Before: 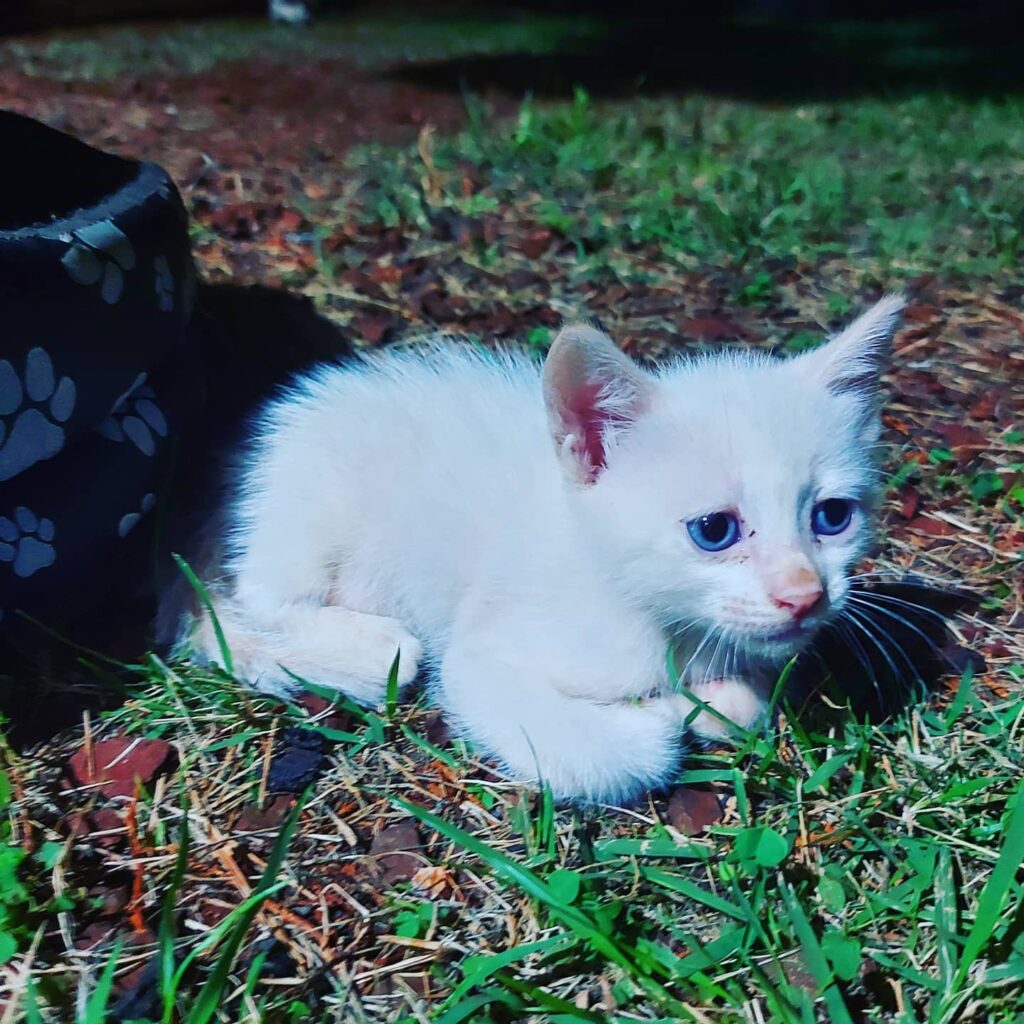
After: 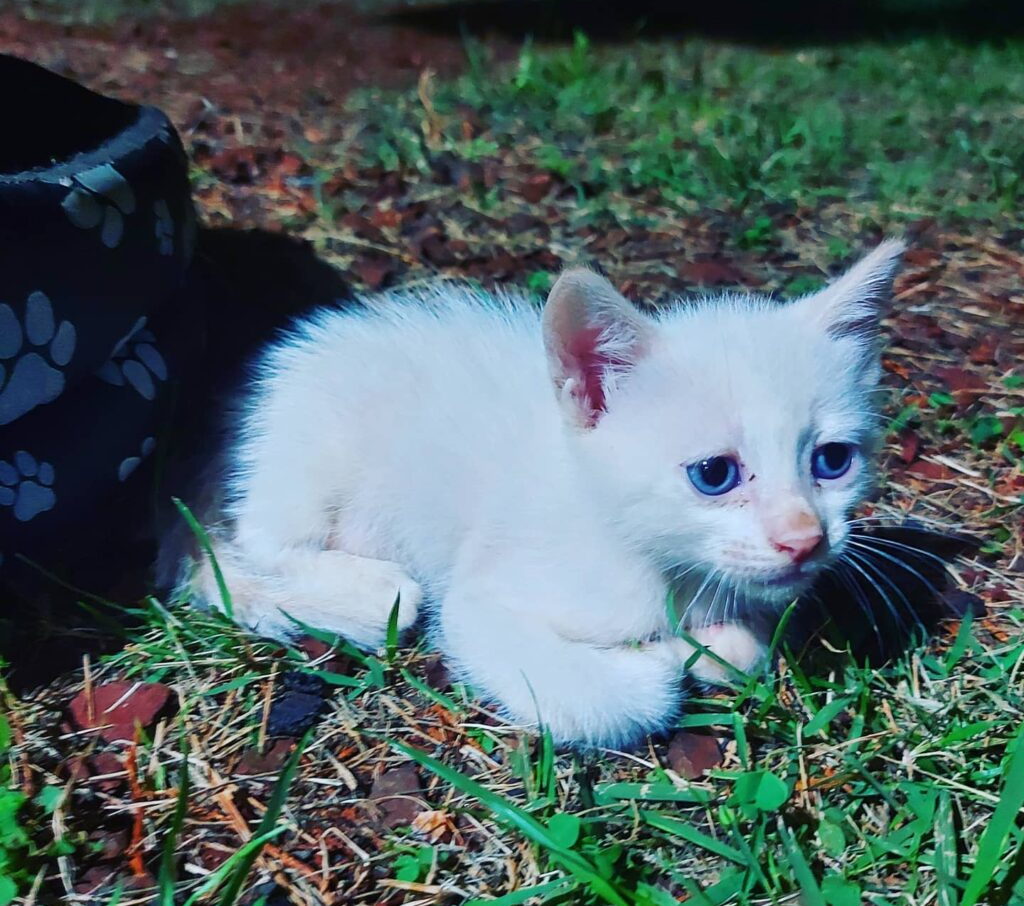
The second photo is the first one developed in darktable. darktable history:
crop and rotate: top 5.547%, bottom 5.879%
